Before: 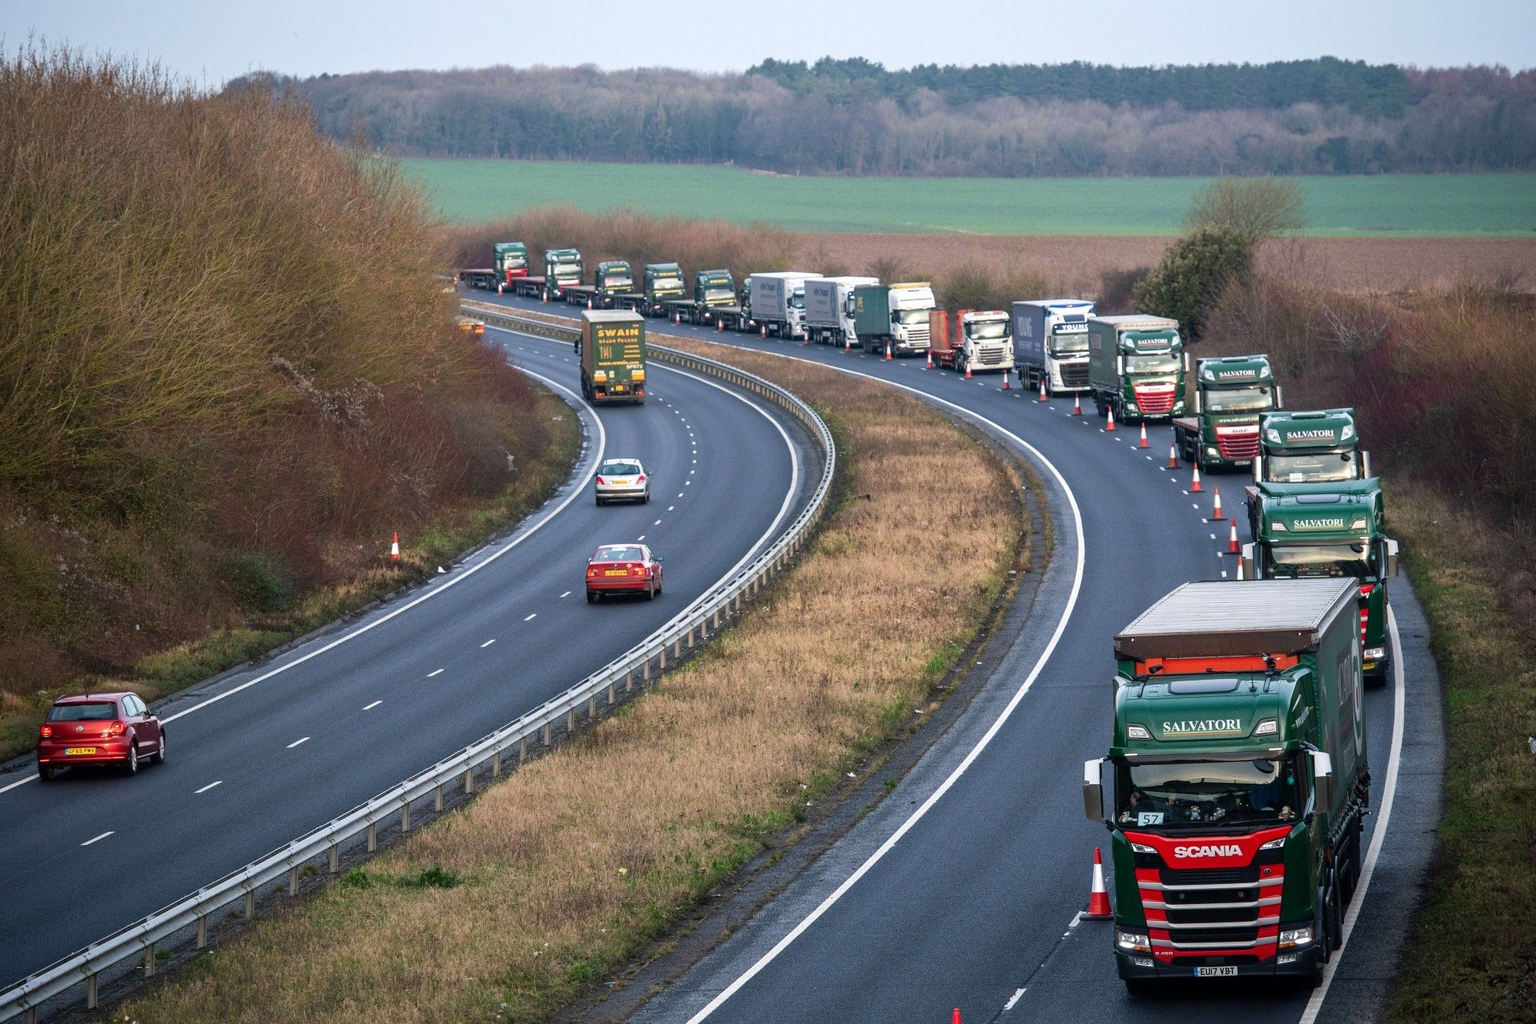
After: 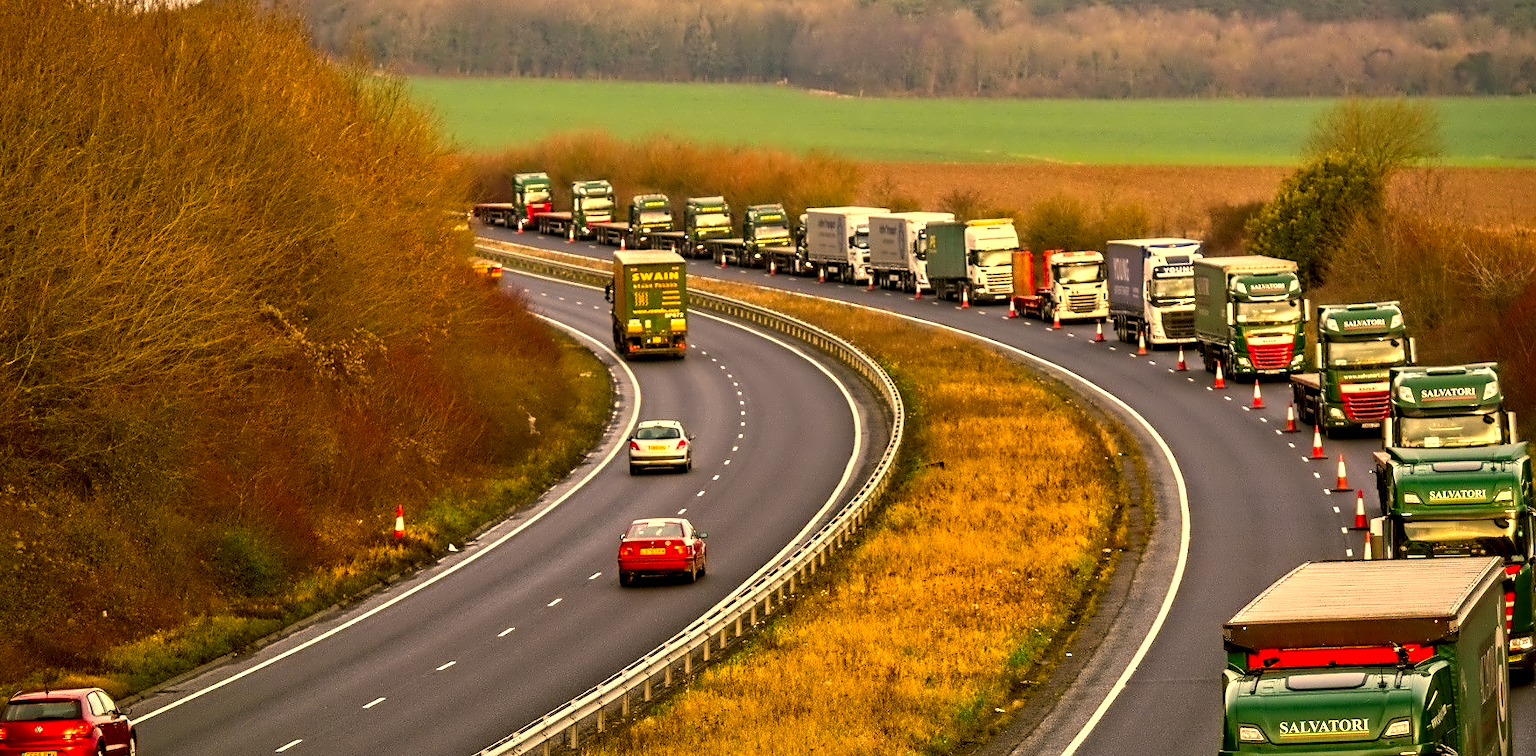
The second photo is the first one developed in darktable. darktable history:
contrast equalizer: octaves 7, y [[0.5, 0.542, 0.583, 0.625, 0.667, 0.708], [0.5 ×6], [0.5 ×6], [0, 0.033, 0.067, 0.1, 0.133, 0.167], [0, 0.05, 0.1, 0.15, 0.2, 0.25]]
color correction: highlights a* 10.44, highlights b* 30.04, shadows a* 2.73, shadows b* 17.51, saturation 1.72
crop: left 3.015%, top 8.969%, right 9.647%, bottom 26.457%
